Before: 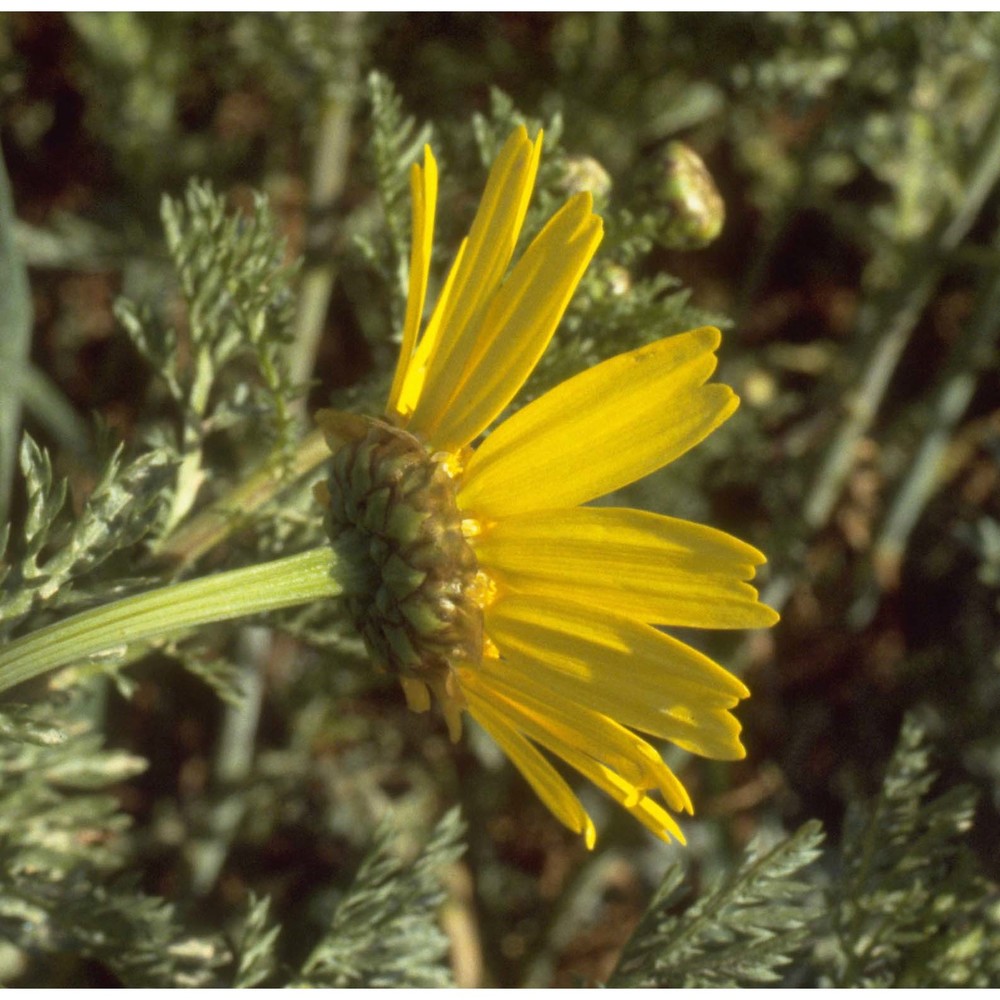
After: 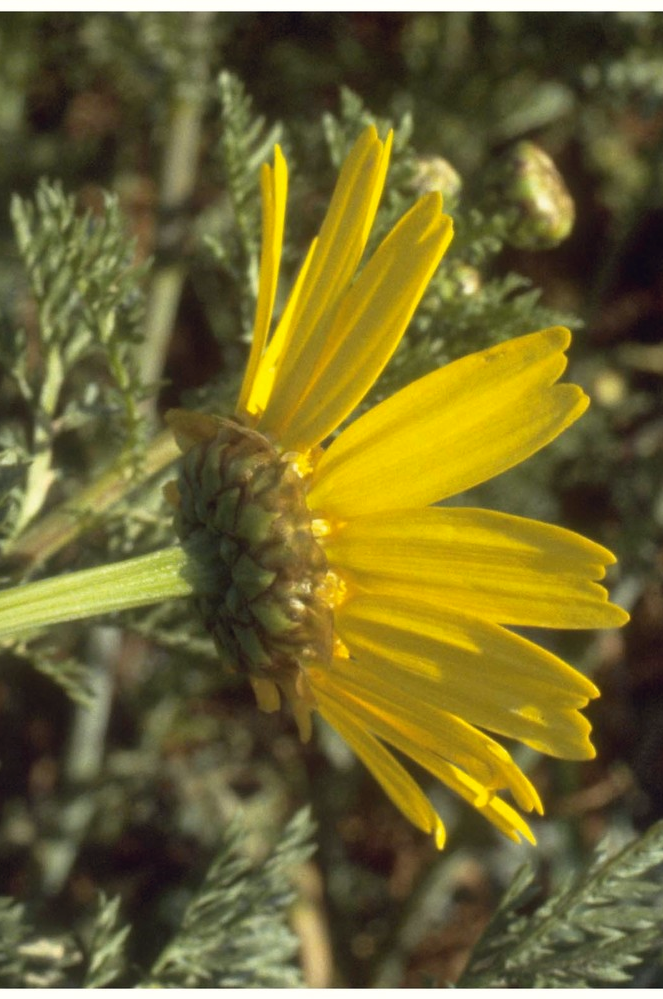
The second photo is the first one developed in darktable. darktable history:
crop and rotate: left 15.079%, right 18.538%
color correction: highlights a* 0.255, highlights b* 2.69, shadows a* -0.802, shadows b* -4.62
